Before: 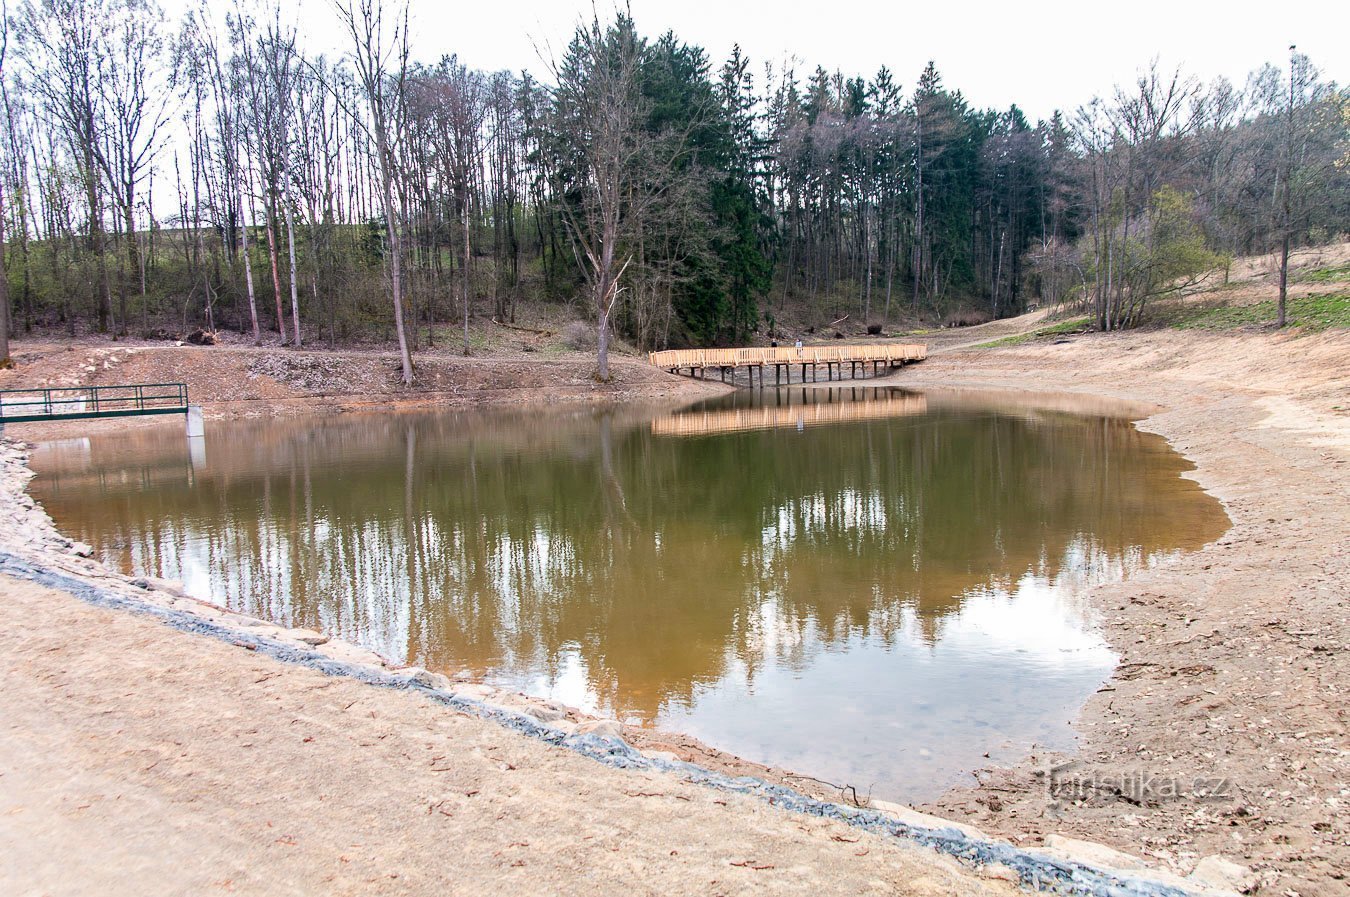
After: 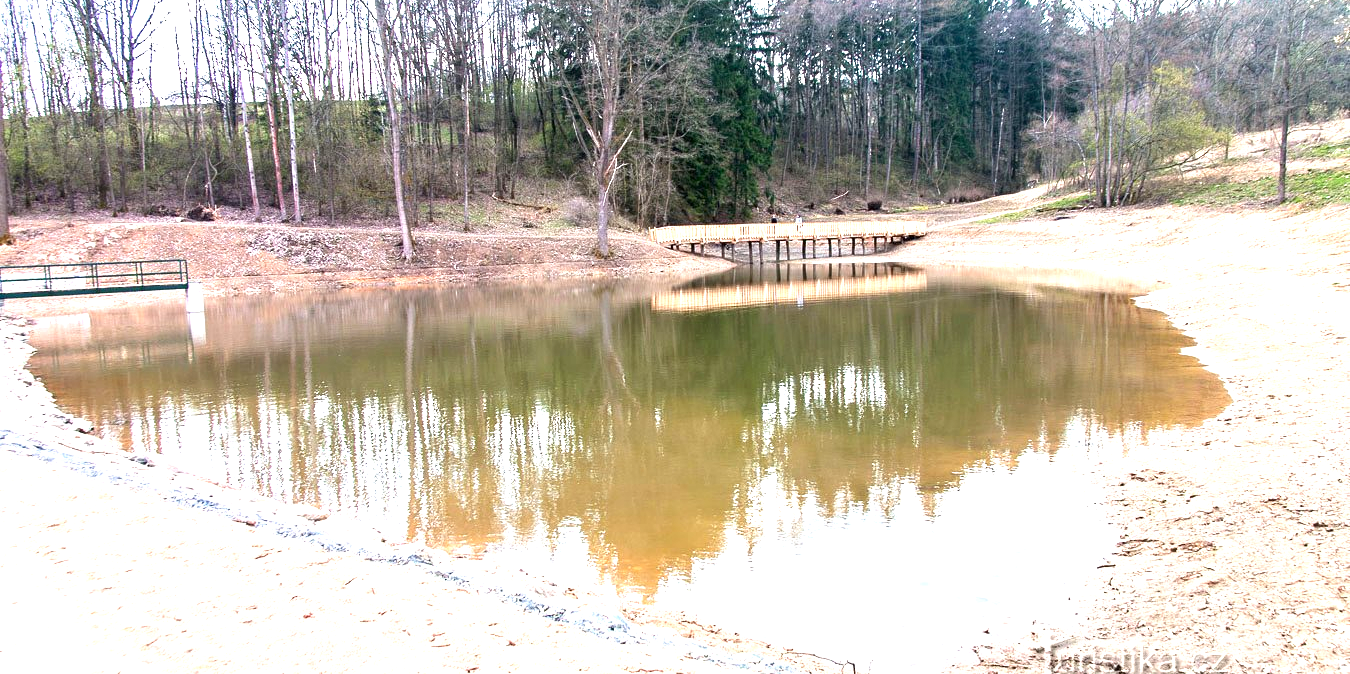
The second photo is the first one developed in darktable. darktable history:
crop: top 13.855%, bottom 11%
tone equalizer: edges refinement/feathering 500, mask exposure compensation -1.57 EV, preserve details guided filter
exposure: exposure 1.163 EV, compensate highlight preservation false
